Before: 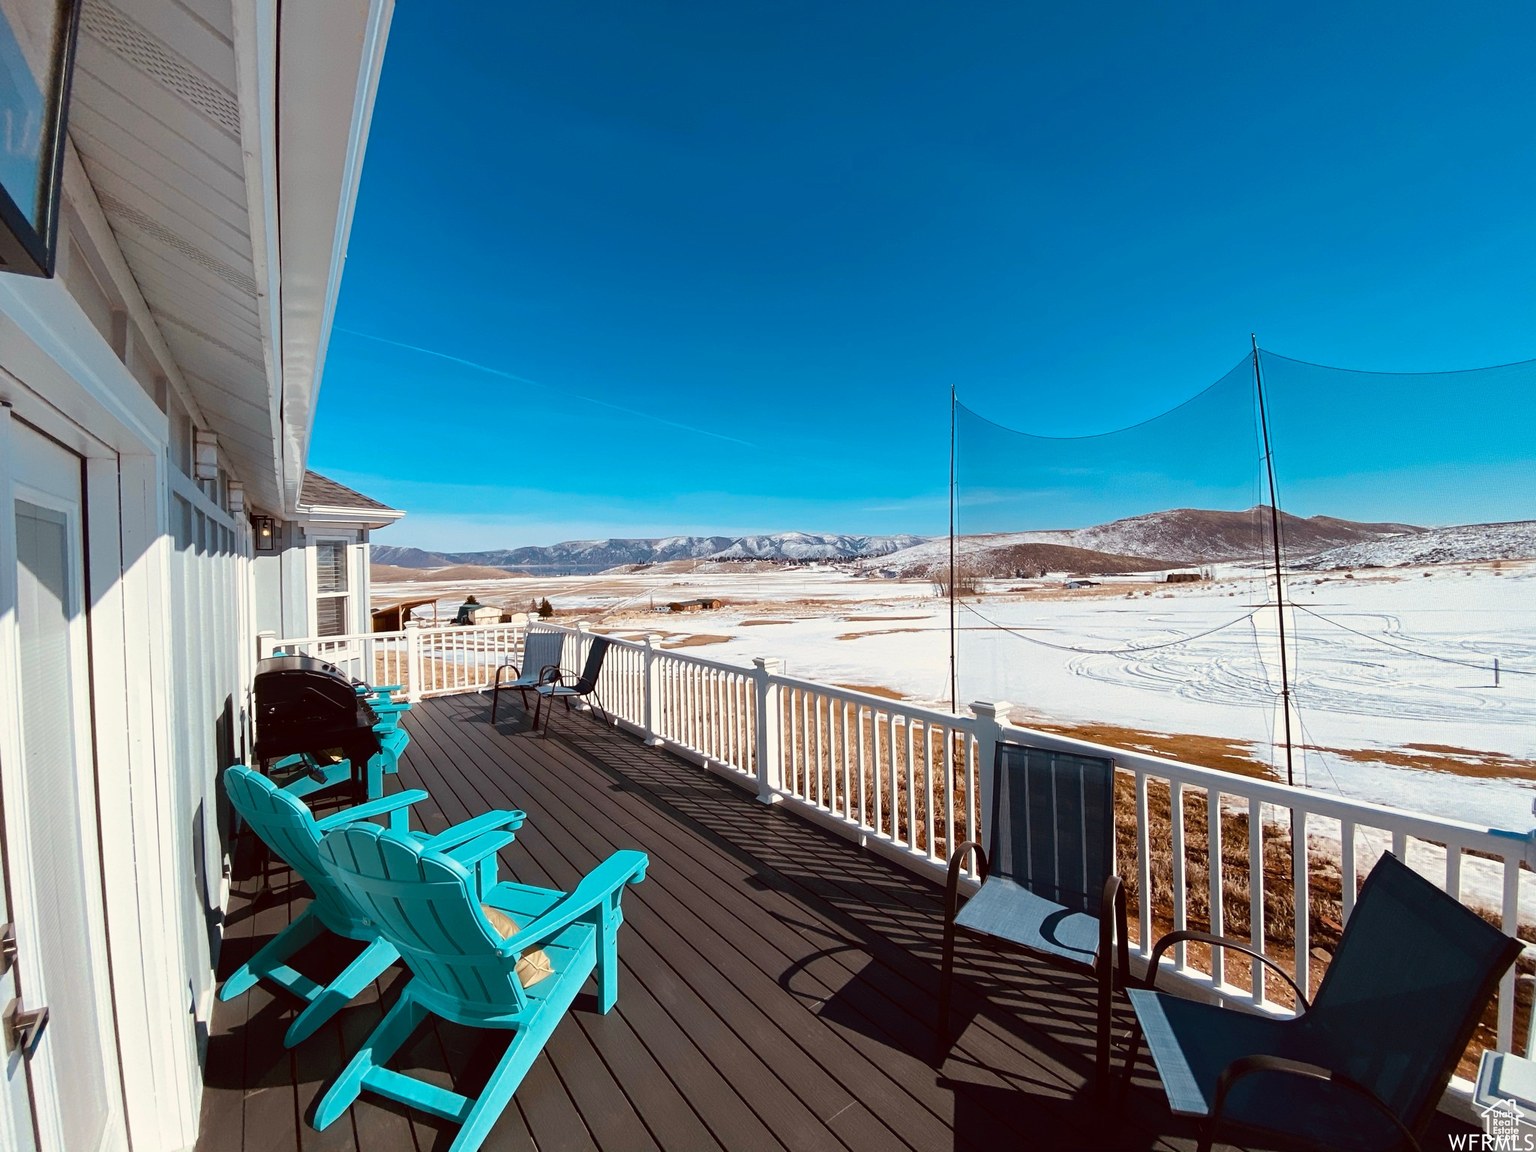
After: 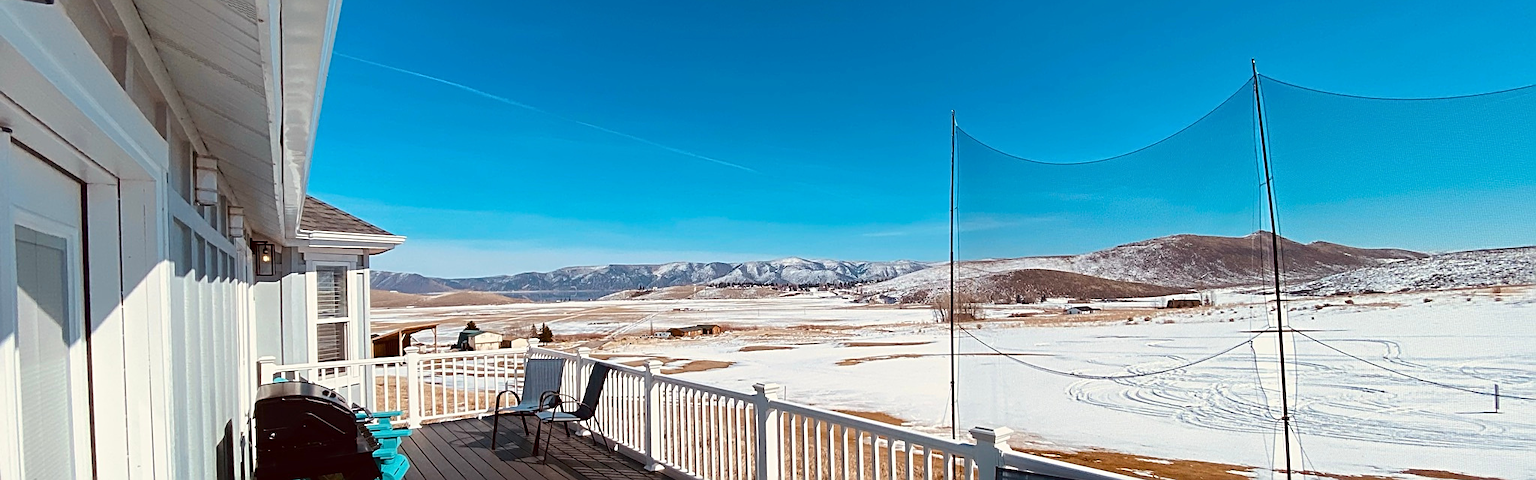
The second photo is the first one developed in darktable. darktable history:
crop and rotate: top 23.877%, bottom 34.335%
sharpen: on, module defaults
